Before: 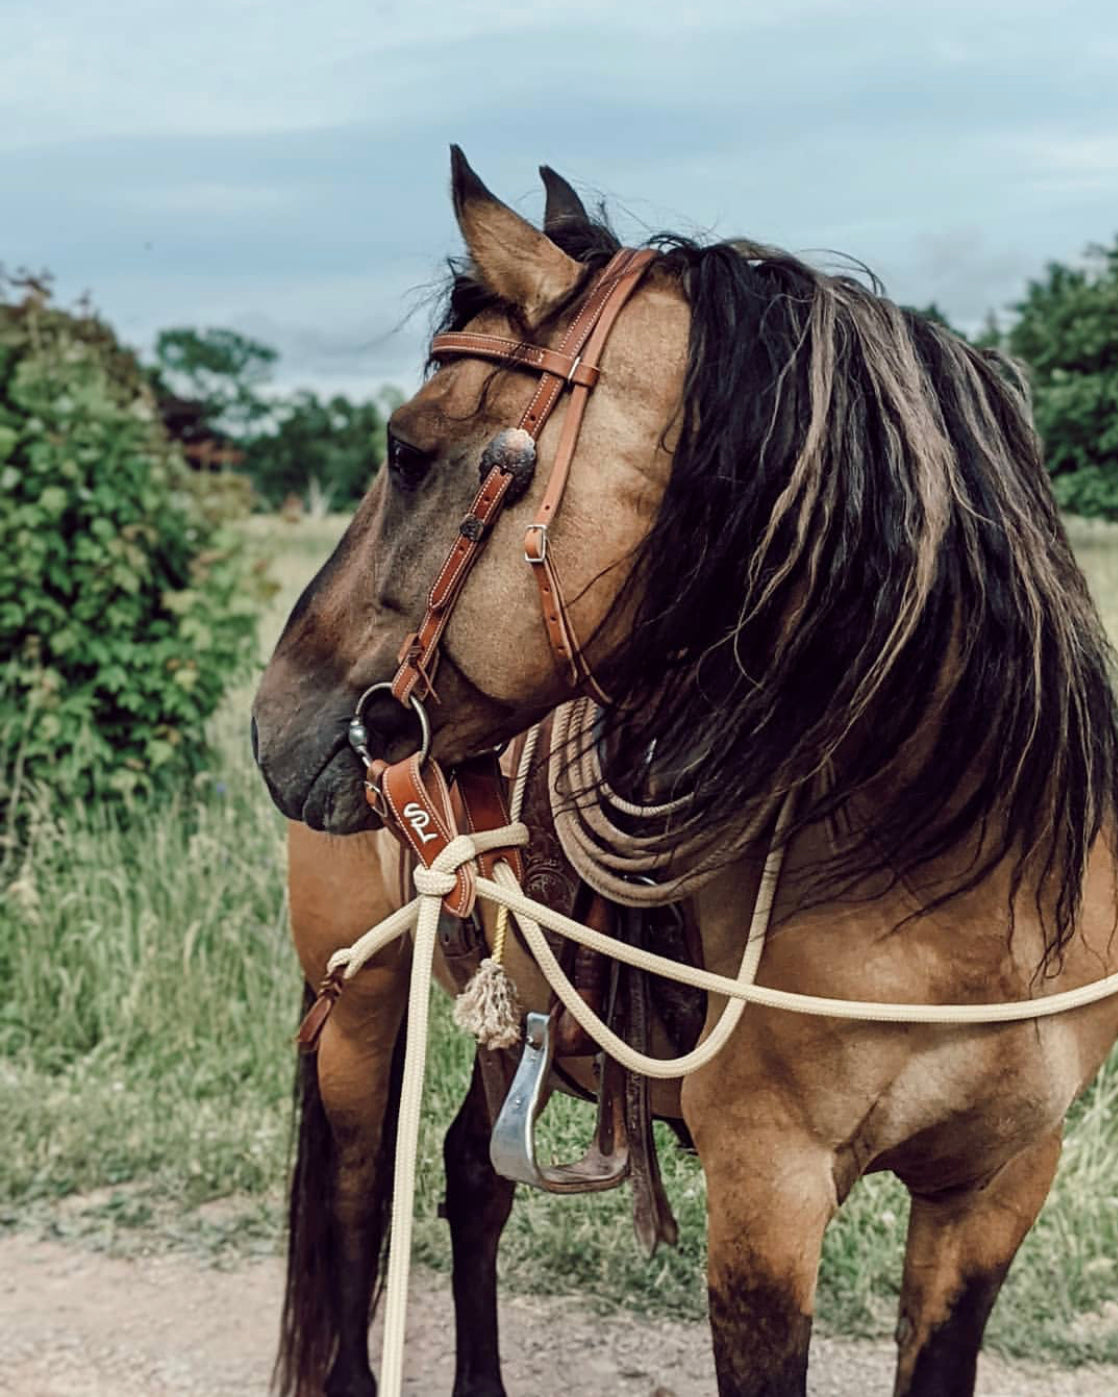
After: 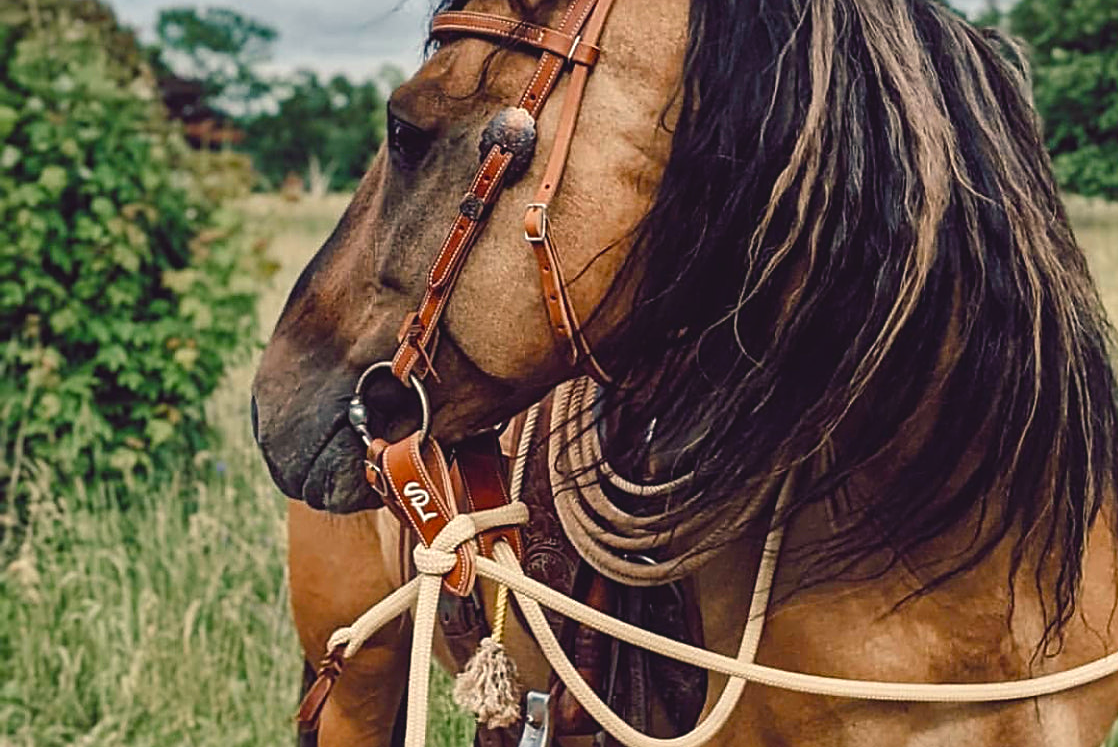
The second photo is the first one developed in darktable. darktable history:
crop and rotate: top 23.043%, bottom 23.437%
sharpen: on, module defaults
color balance rgb: shadows lift › chroma 2%, shadows lift › hue 247.2°, power › chroma 0.3%, power › hue 25.2°, highlights gain › chroma 3%, highlights gain › hue 60°, global offset › luminance 0.75%, perceptual saturation grading › global saturation 20%, perceptual saturation grading › highlights -20%, perceptual saturation grading › shadows 30%, global vibrance 20%
